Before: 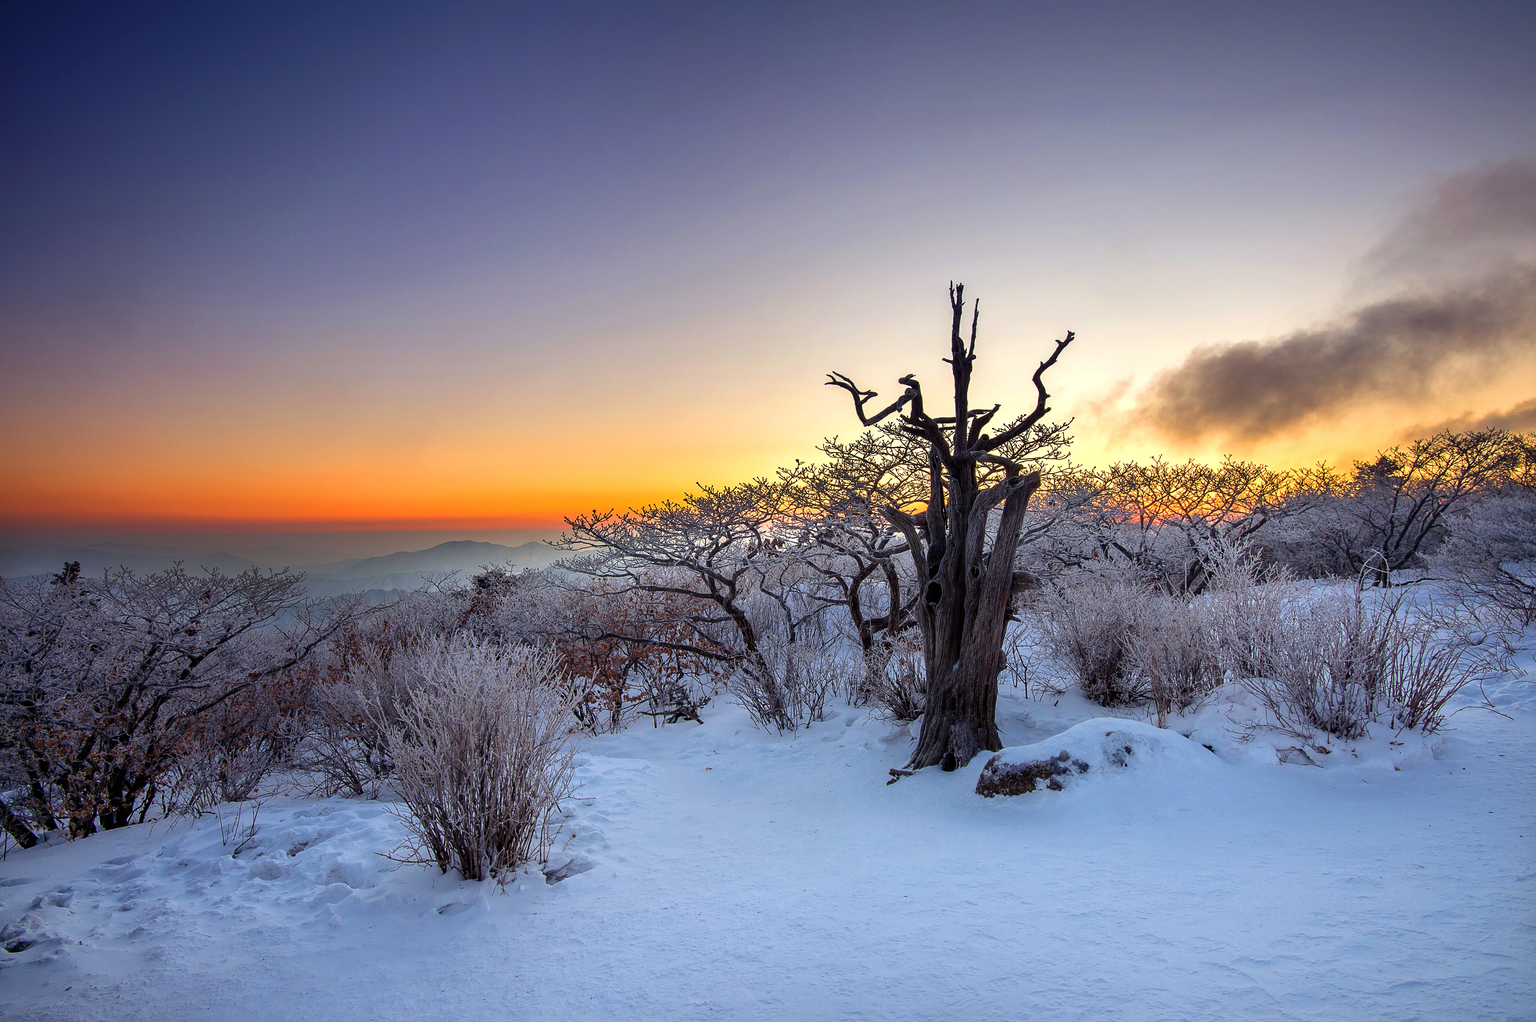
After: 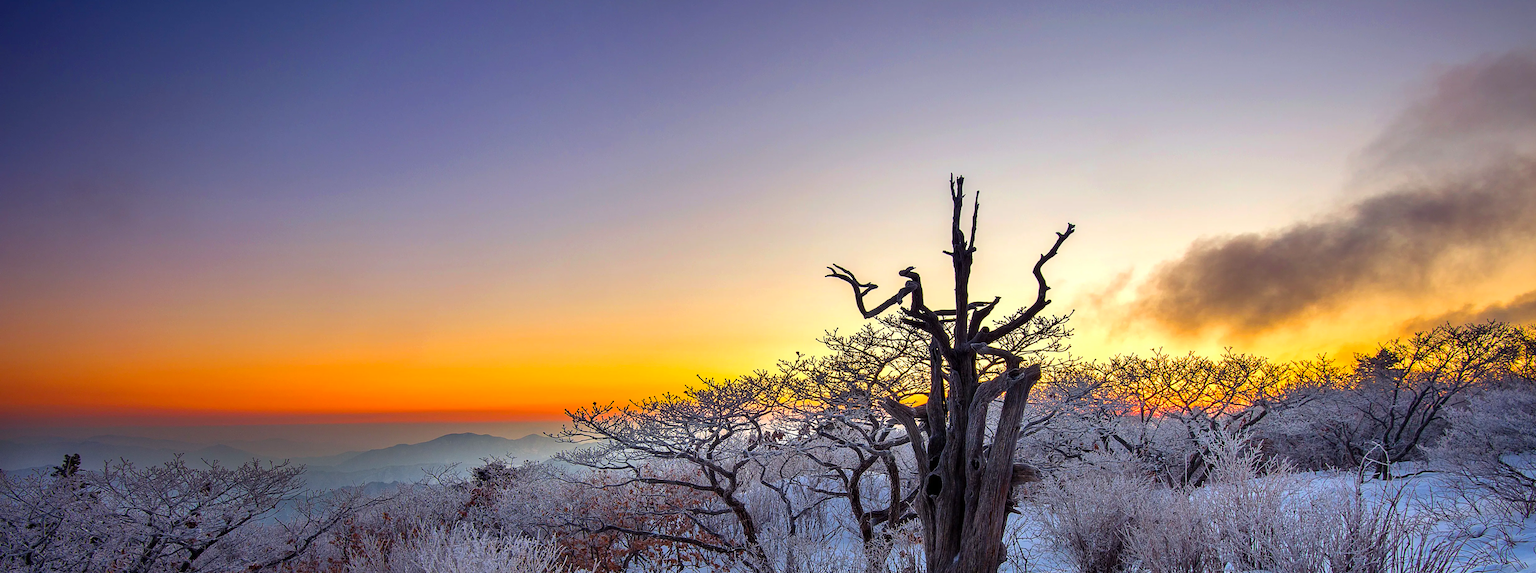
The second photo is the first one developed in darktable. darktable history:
color balance rgb: perceptual saturation grading › global saturation 20%, global vibrance 20%
crop and rotate: top 10.605%, bottom 33.274%
